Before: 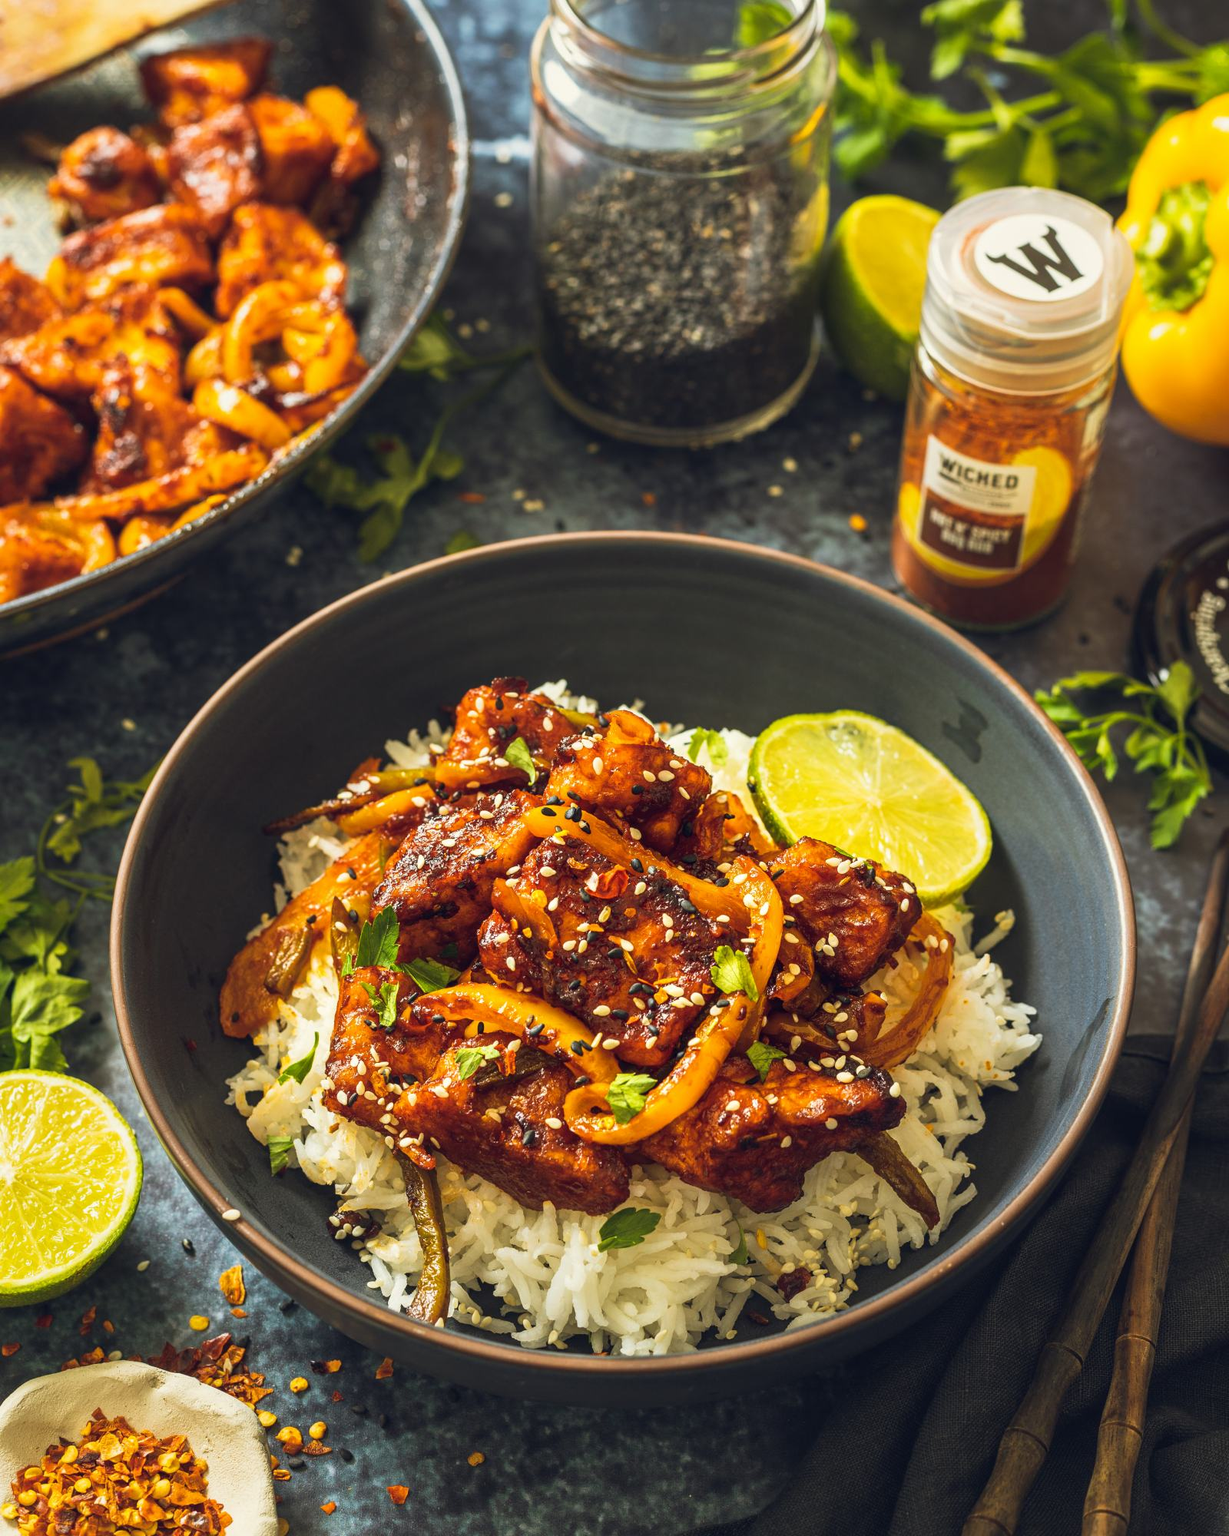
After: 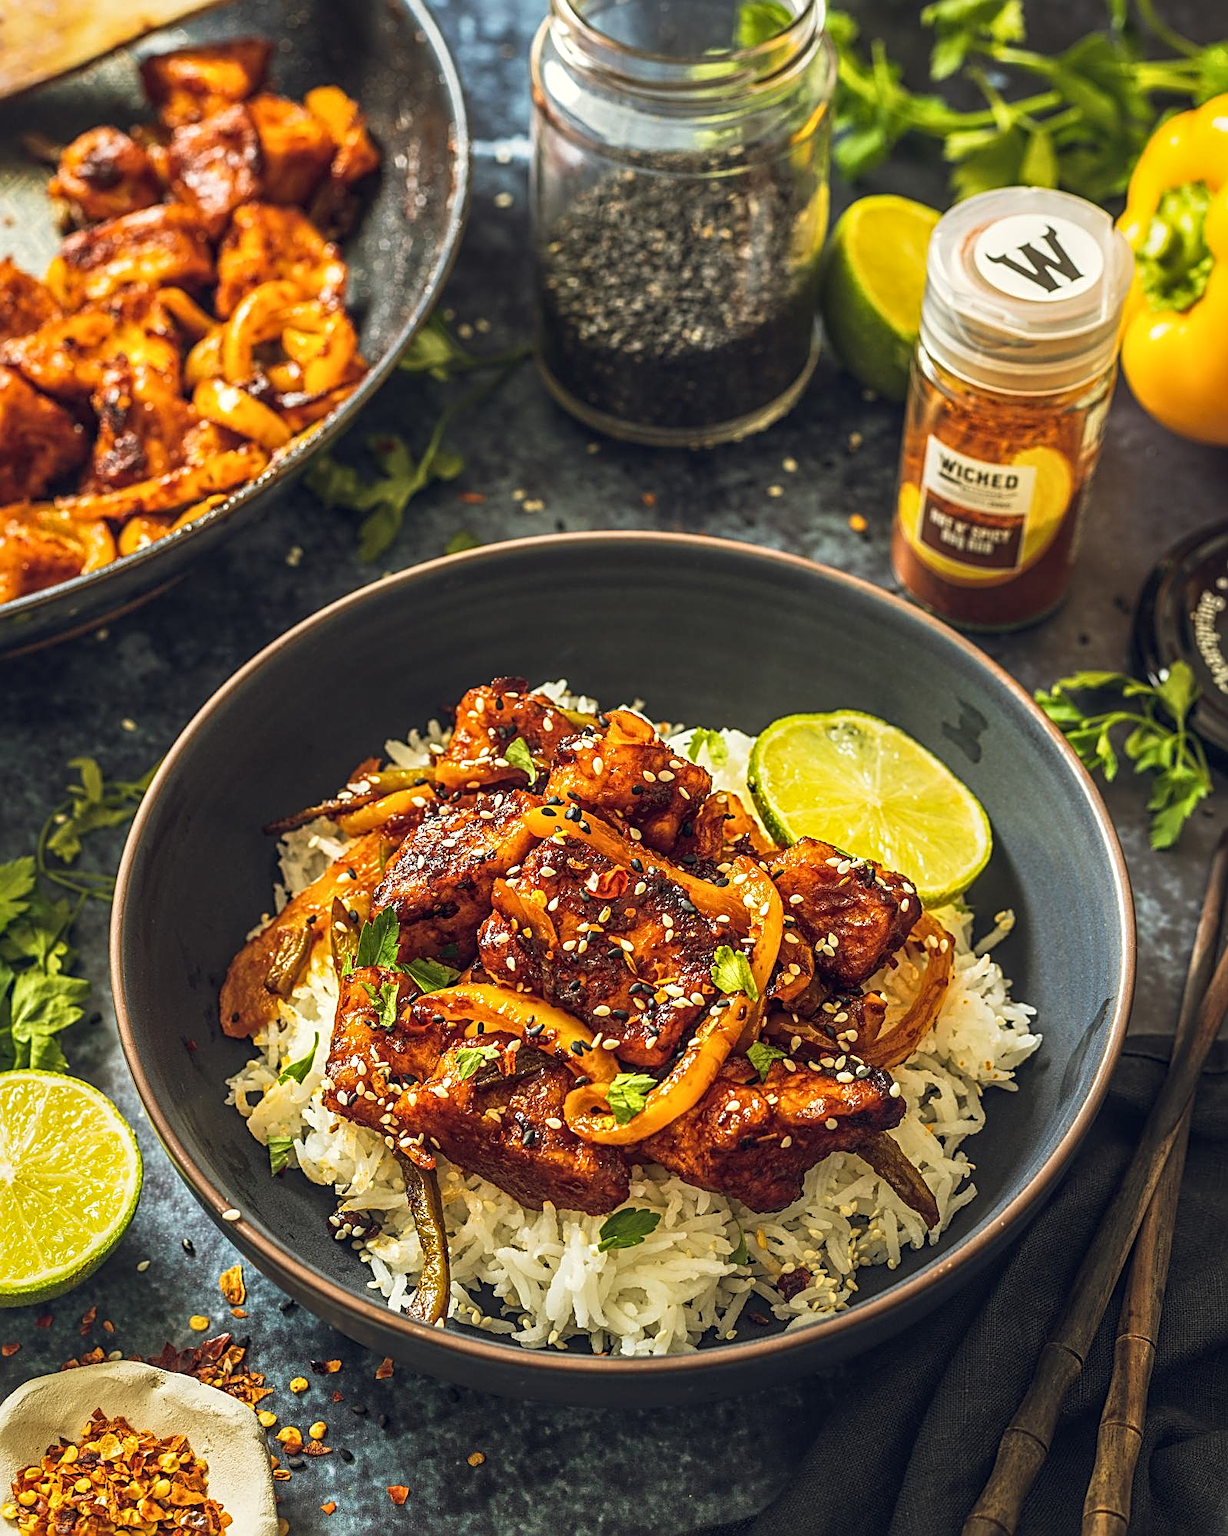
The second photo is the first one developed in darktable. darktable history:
sharpen: radius 2.676, amount 0.669
local contrast: on, module defaults
